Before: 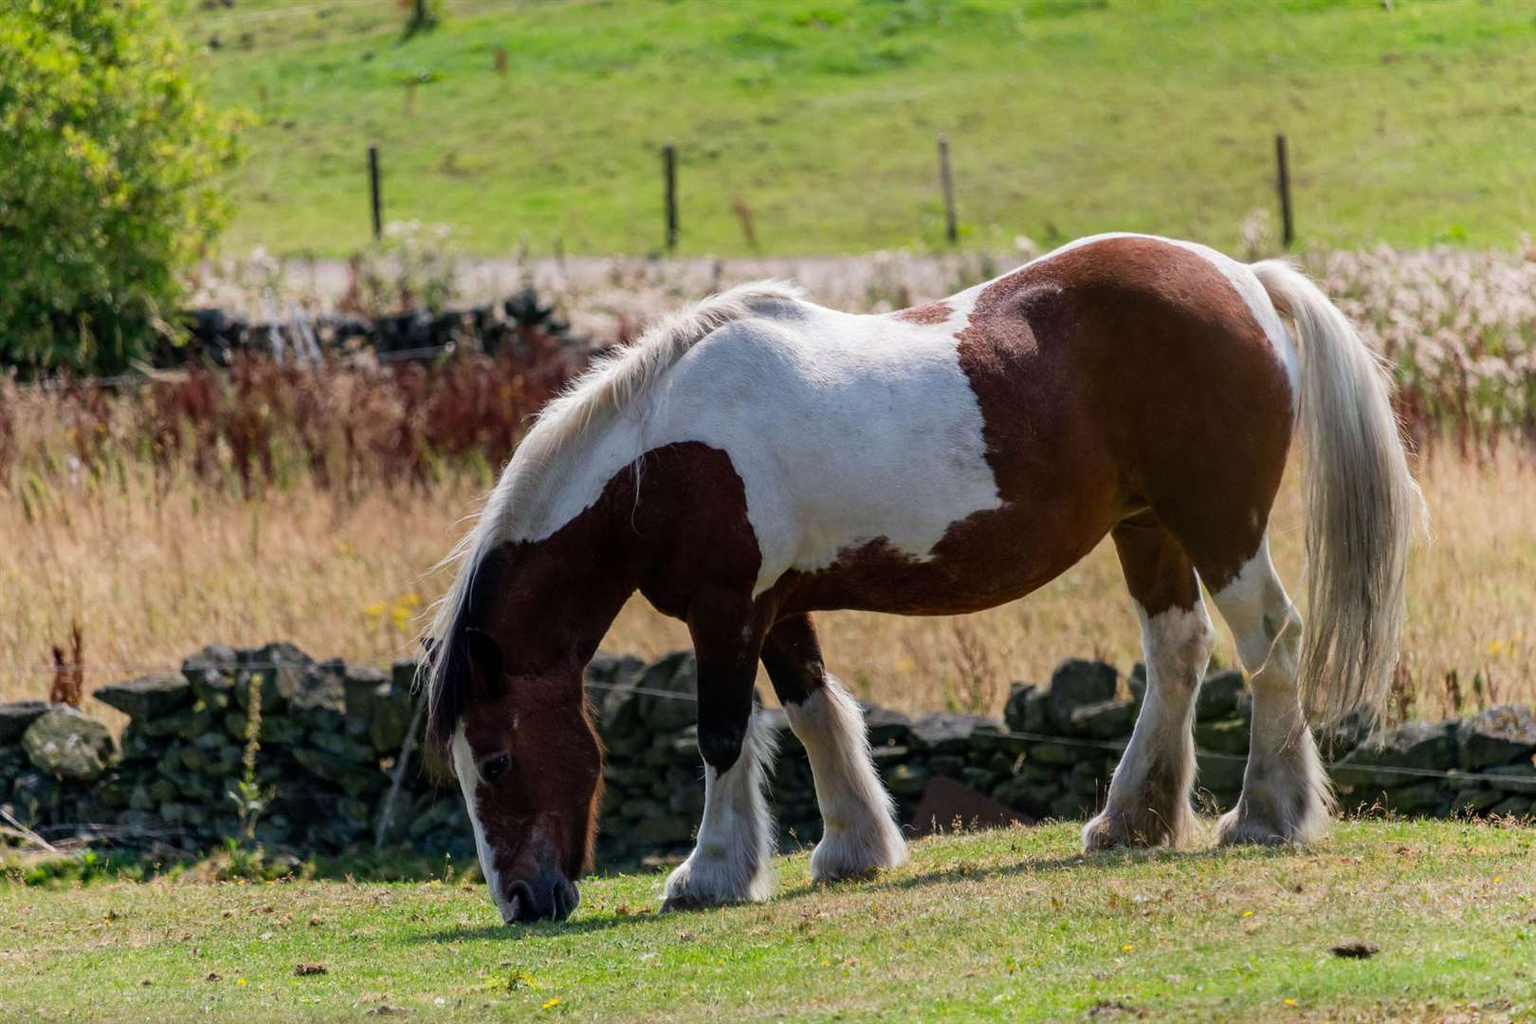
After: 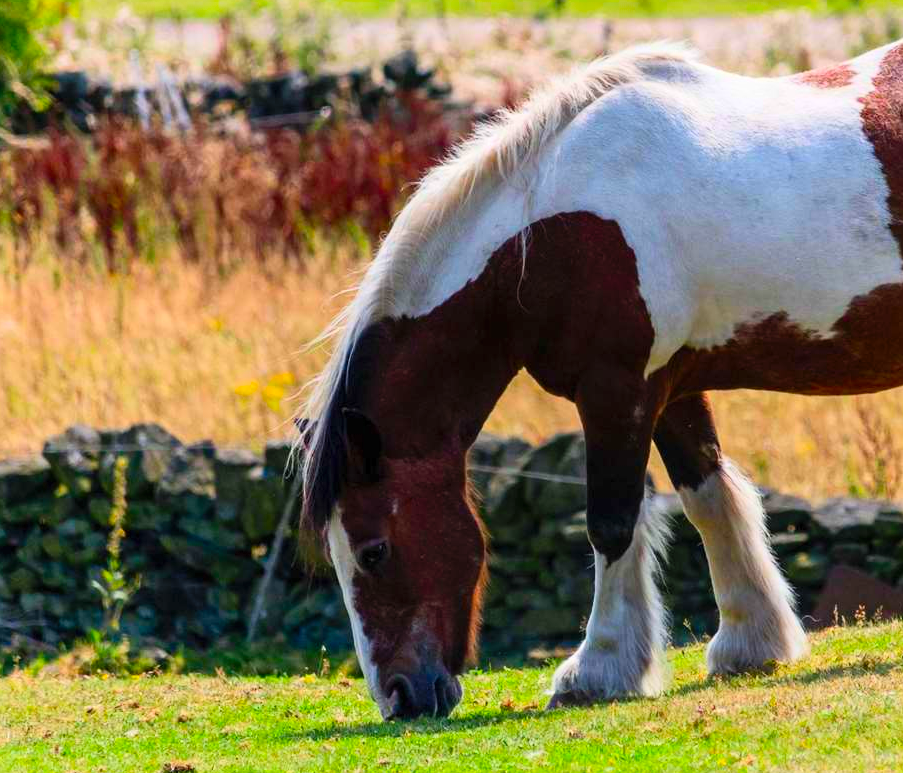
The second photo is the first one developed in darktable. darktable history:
contrast brightness saturation: contrast 0.199, brightness 0.192, saturation 0.807
crop: left 9.206%, top 23.574%, right 35.05%, bottom 4.783%
